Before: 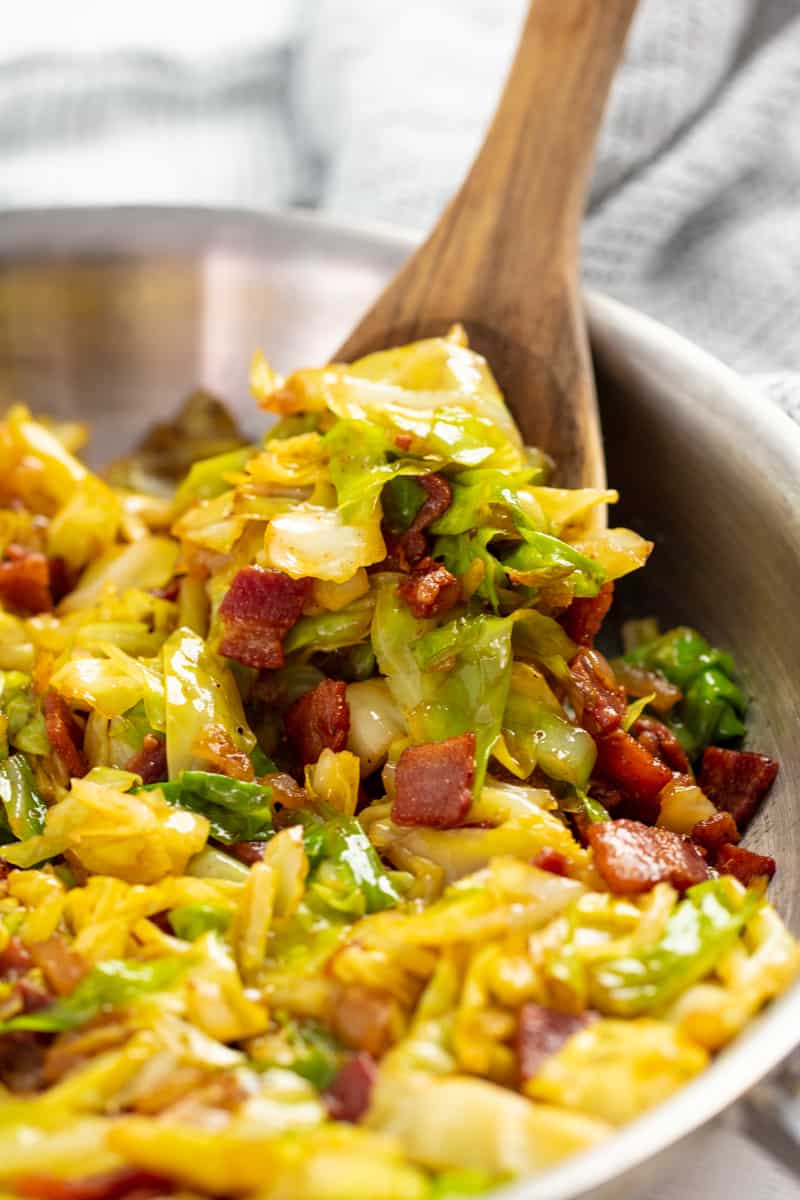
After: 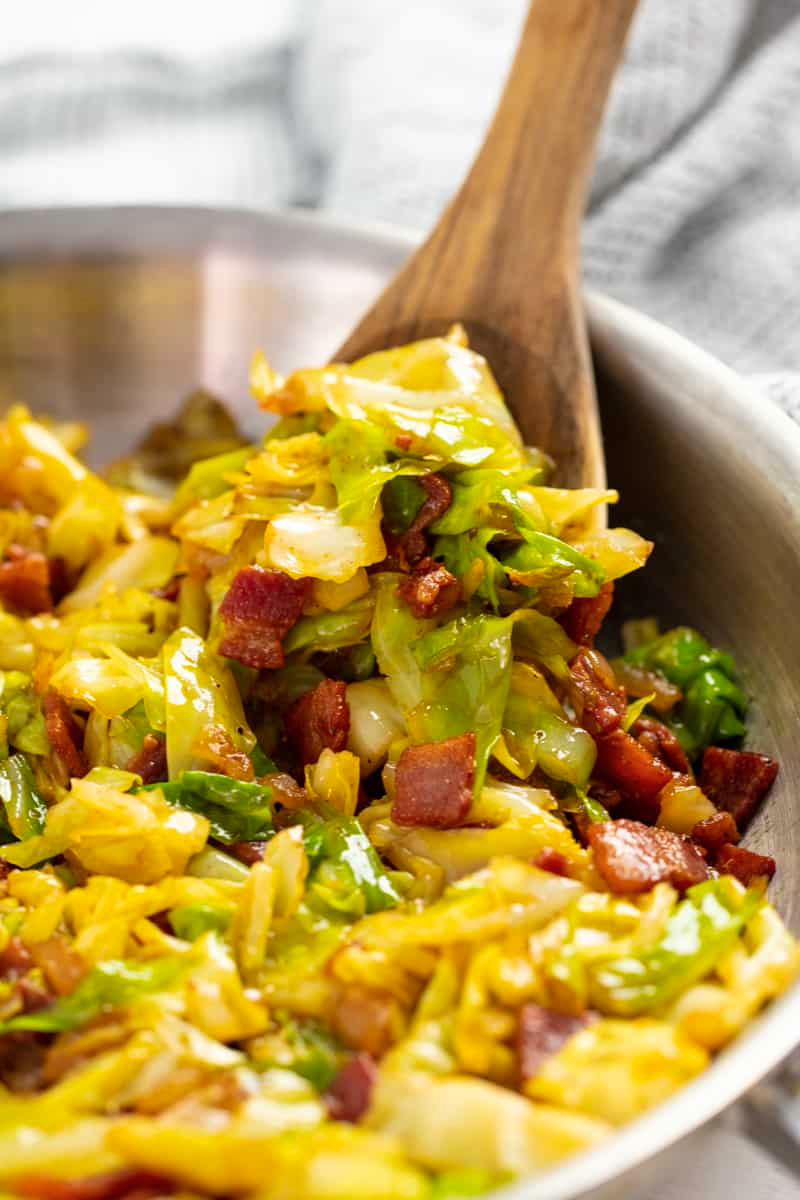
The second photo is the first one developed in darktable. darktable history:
color balance rgb: shadows lift › chroma 0.861%, shadows lift › hue 115.06°, perceptual saturation grading › global saturation 0.157%, global vibrance 20%
